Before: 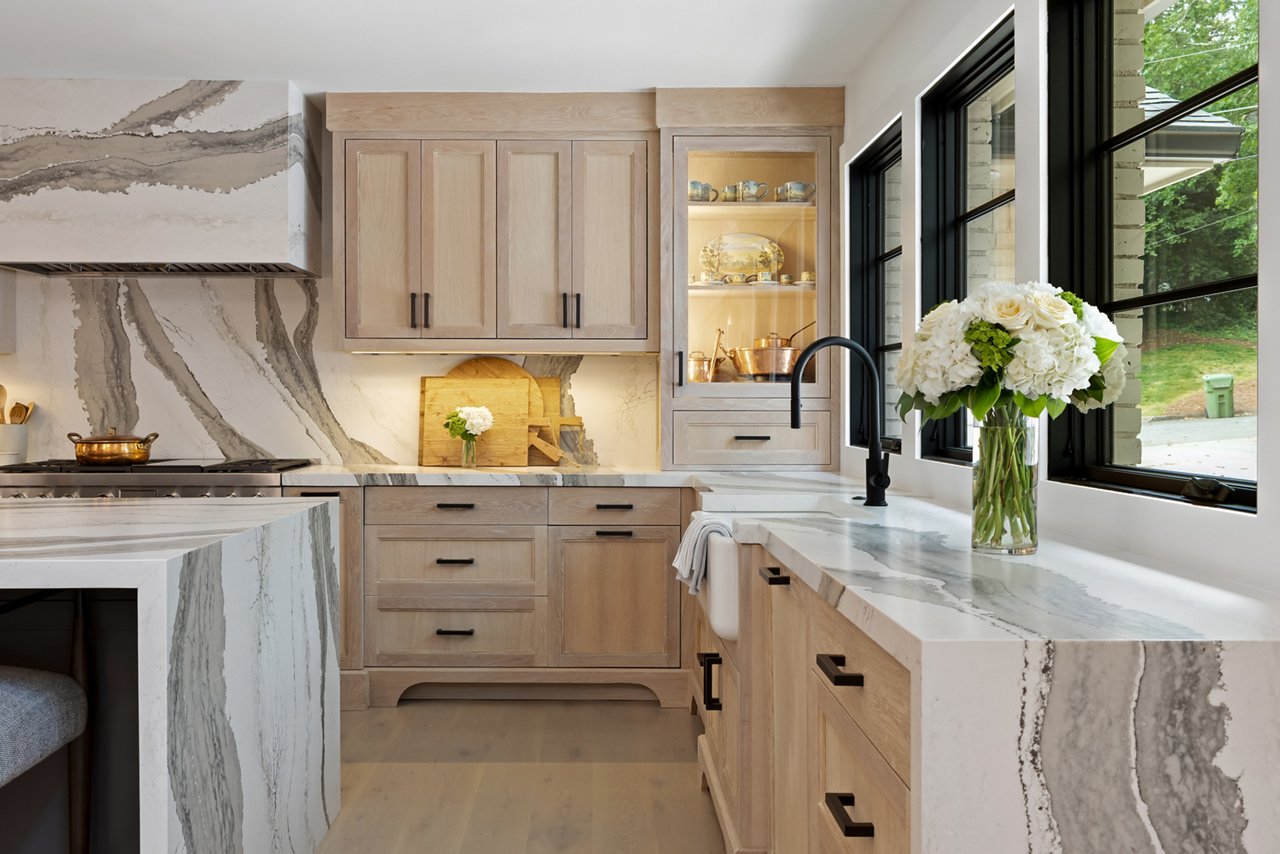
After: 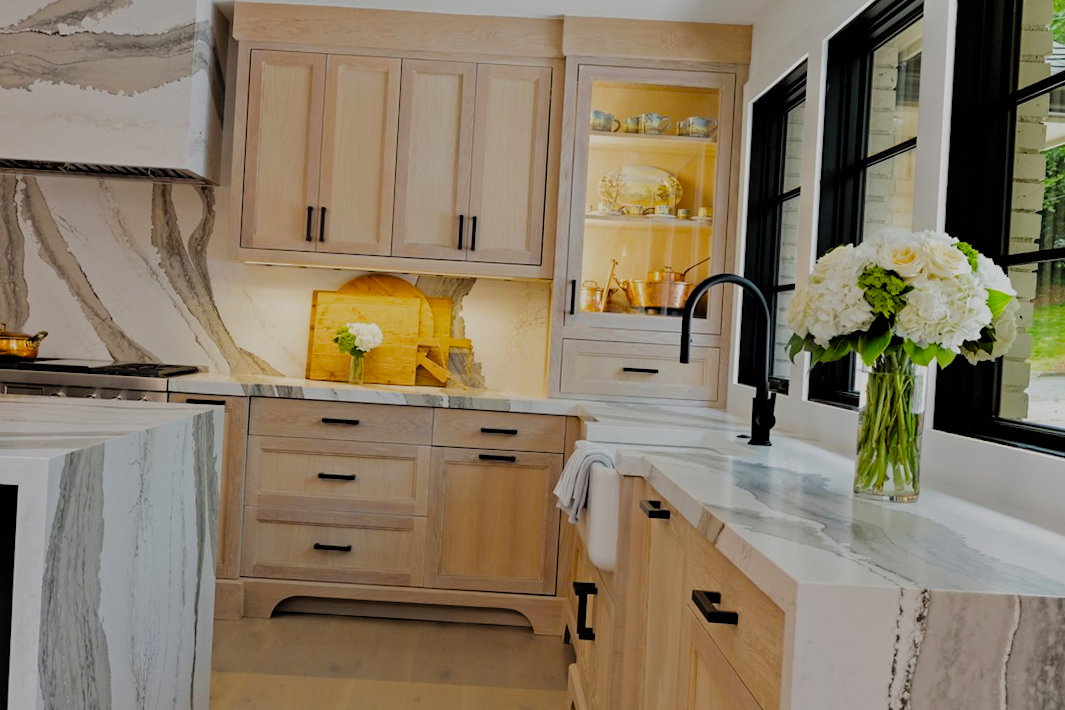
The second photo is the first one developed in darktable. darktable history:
crop and rotate: angle -3.27°, left 5.211%, top 5.211%, right 4.607%, bottom 4.607%
filmic rgb: black relative exposure -4.4 EV, white relative exposure 5 EV, threshold 3 EV, hardness 2.23, latitude 40.06%, contrast 1.15, highlights saturation mix 10%, shadows ↔ highlights balance 1.04%, preserve chrominance RGB euclidean norm (legacy), color science v4 (2020), enable highlight reconstruction true
shadows and highlights: shadows 29.32, highlights -29.32, low approximation 0.01, soften with gaussian
